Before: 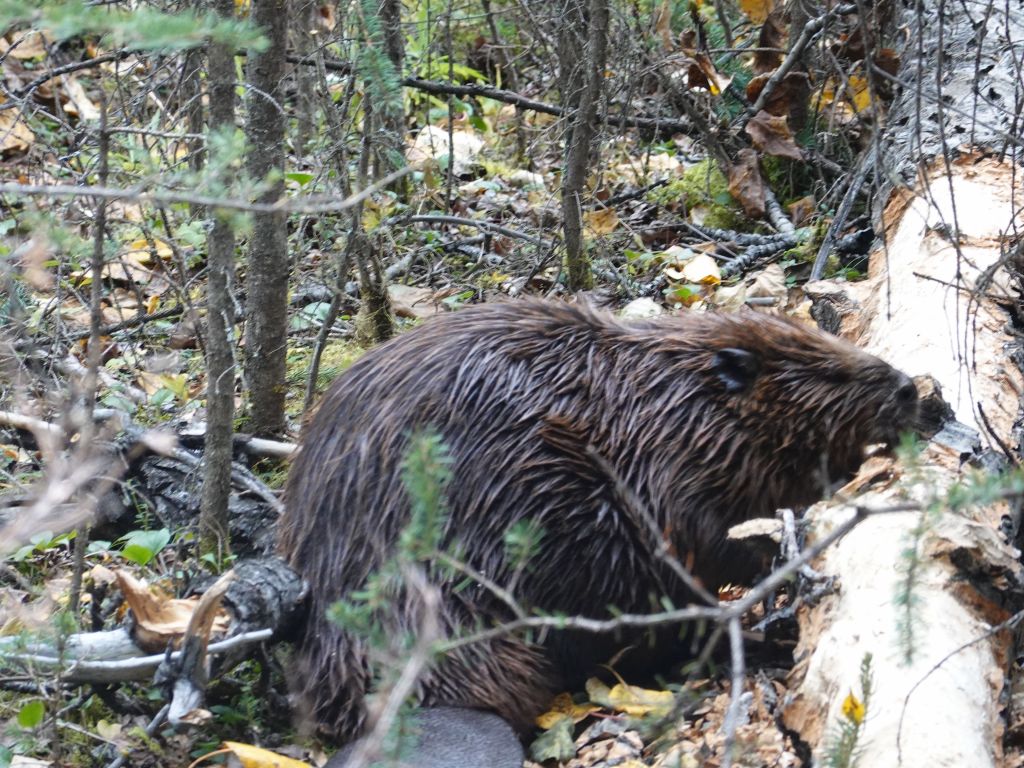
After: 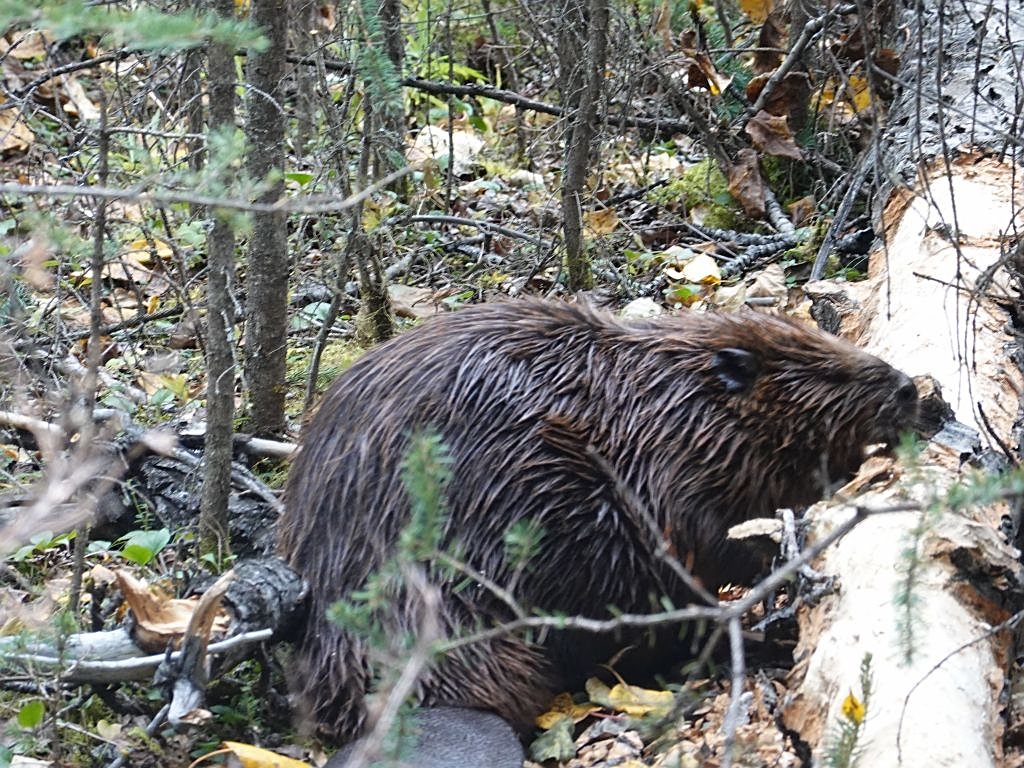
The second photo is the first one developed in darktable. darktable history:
sharpen: radius 1.94
